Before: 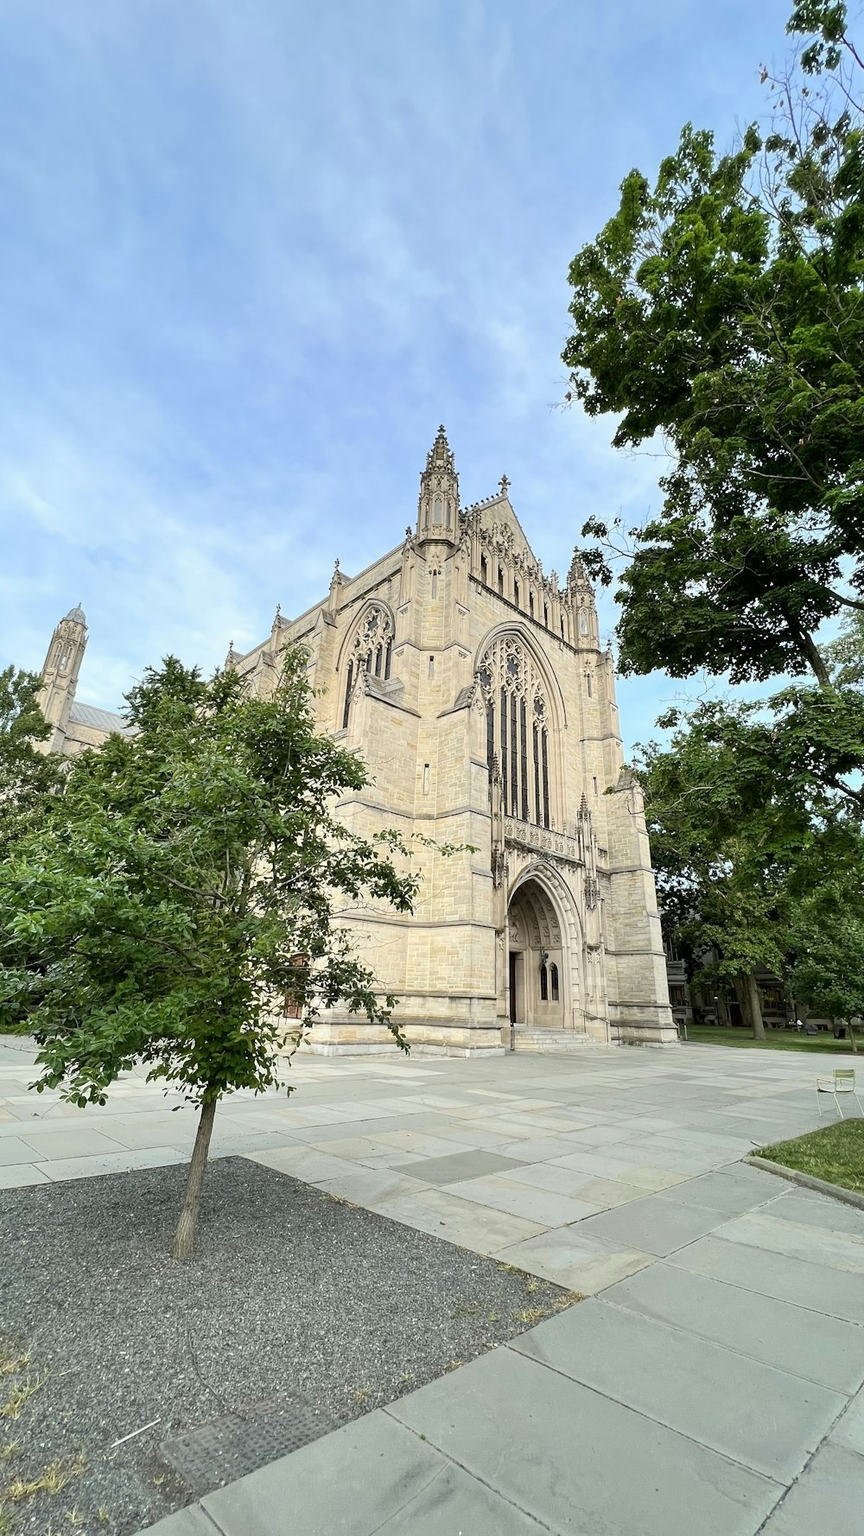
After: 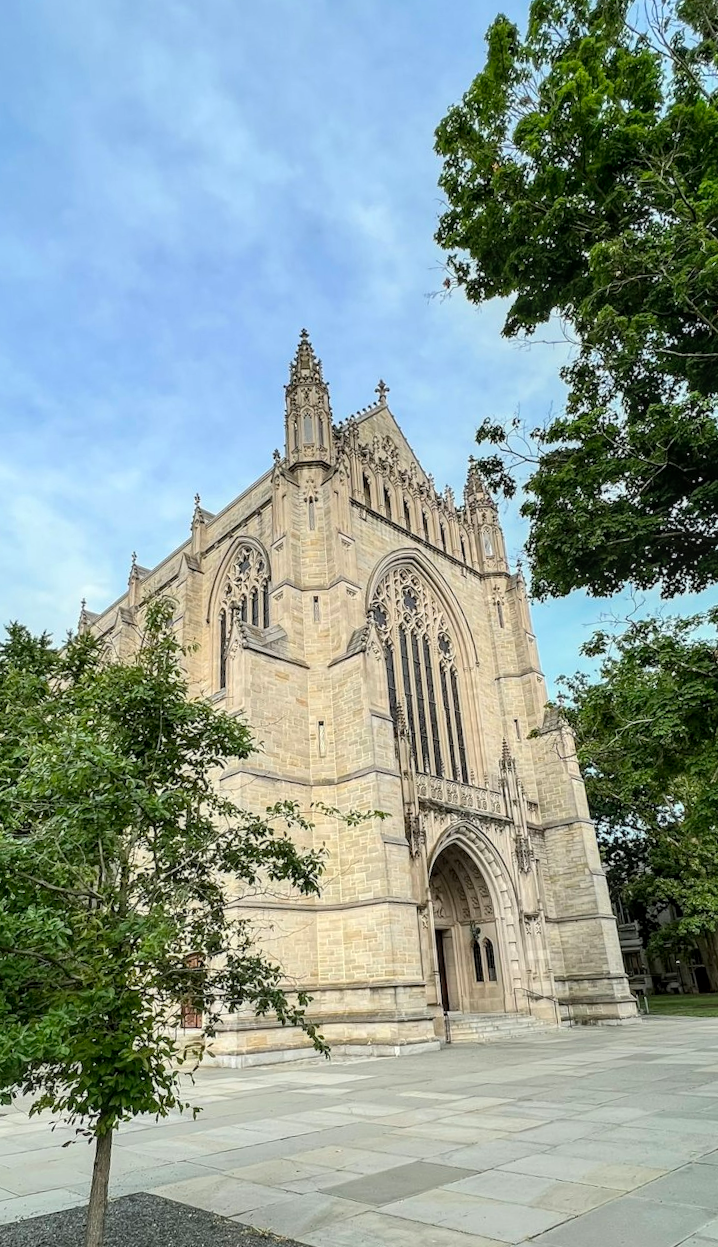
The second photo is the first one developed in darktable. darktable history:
crop: left 18.479%, right 12.2%, bottom 13.971%
local contrast: highlights 25%, detail 130%
rotate and perspective: rotation -5°, crop left 0.05, crop right 0.952, crop top 0.11, crop bottom 0.89
contrast equalizer: y [[0.5, 0.5, 0.468, 0.5, 0.5, 0.5], [0.5 ×6], [0.5 ×6], [0 ×6], [0 ×6]]
